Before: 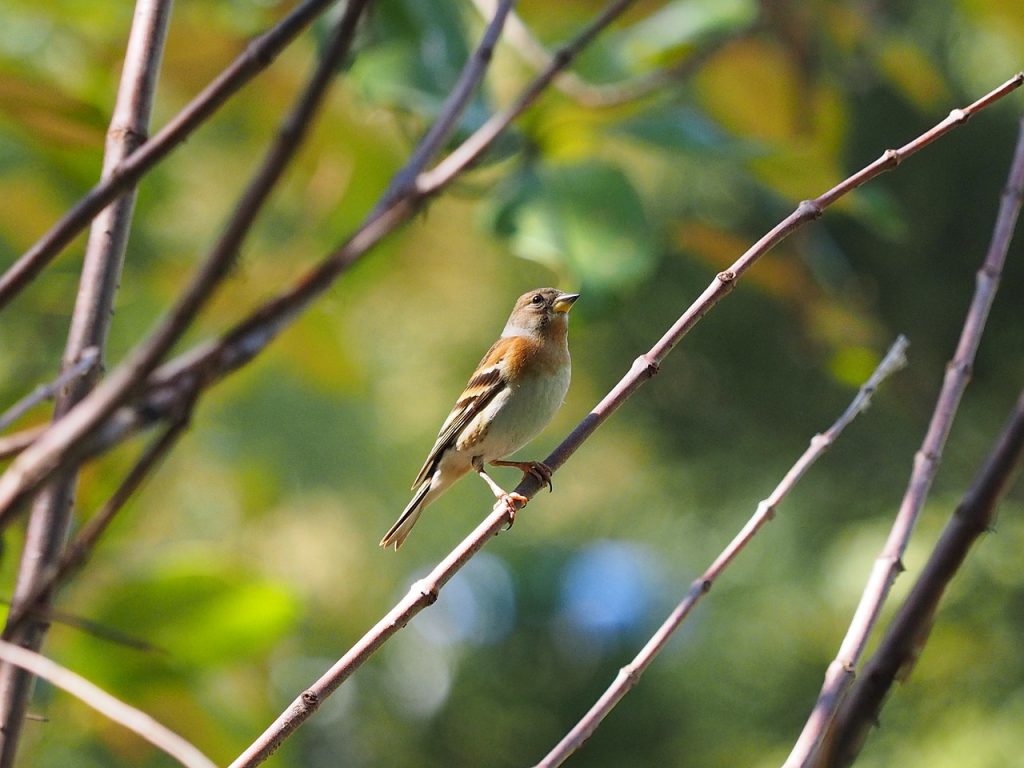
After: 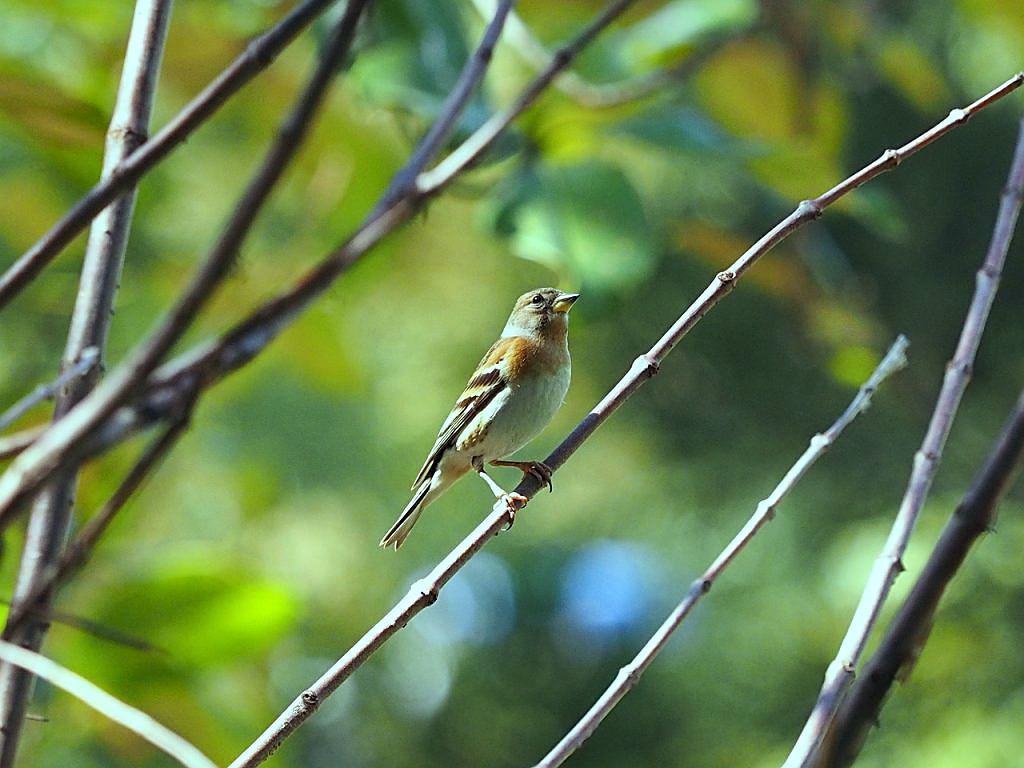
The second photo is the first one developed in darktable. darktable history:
contrast brightness saturation: contrast 0.07
sharpen: on, module defaults
shadows and highlights: soften with gaussian
color balance: mode lift, gamma, gain (sRGB), lift [0.997, 0.979, 1.021, 1.011], gamma [1, 1.084, 0.916, 0.998], gain [1, 0.87, 1.13, 1.101], contrast 4.55%, contrast fulcrum 38.24%, output saturation 104.09%
